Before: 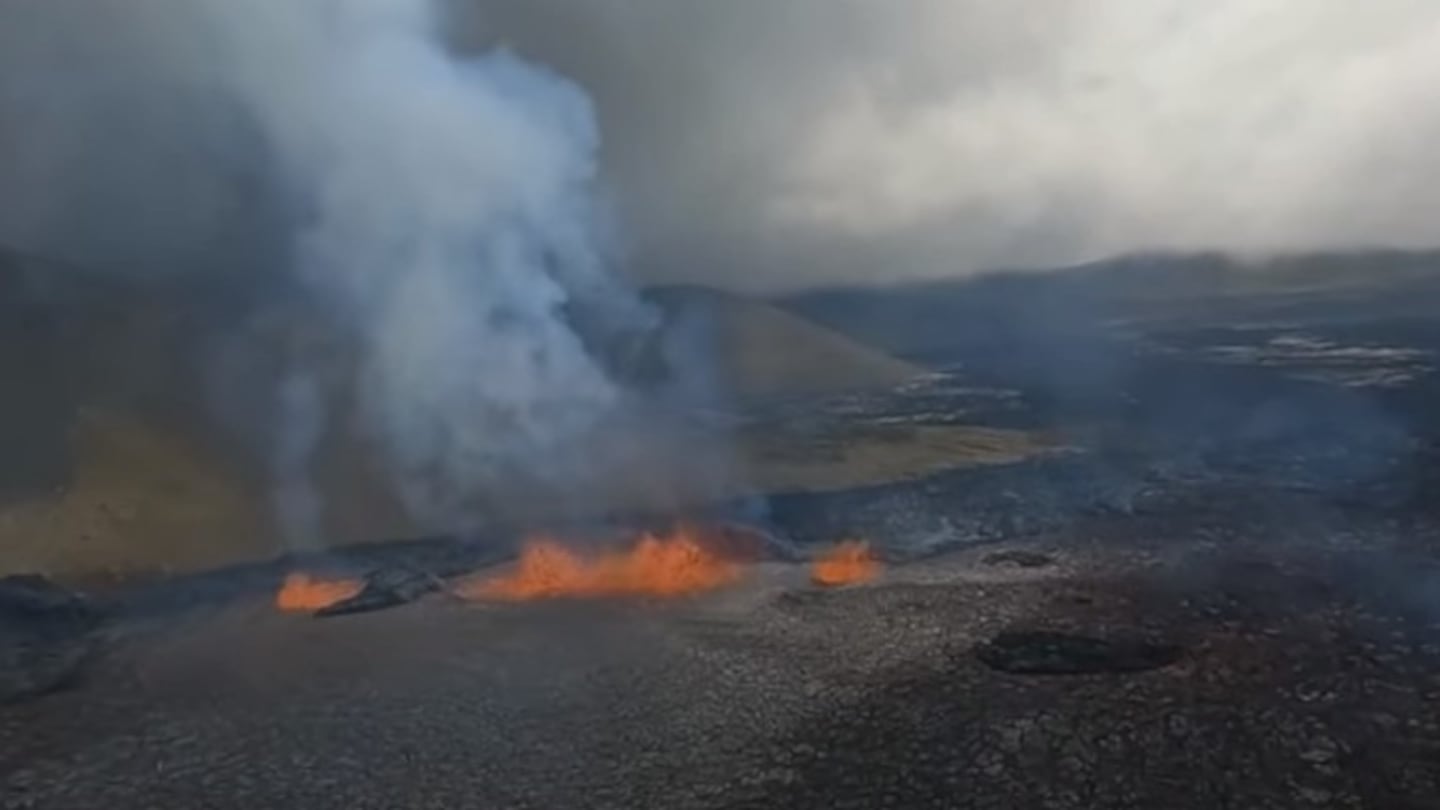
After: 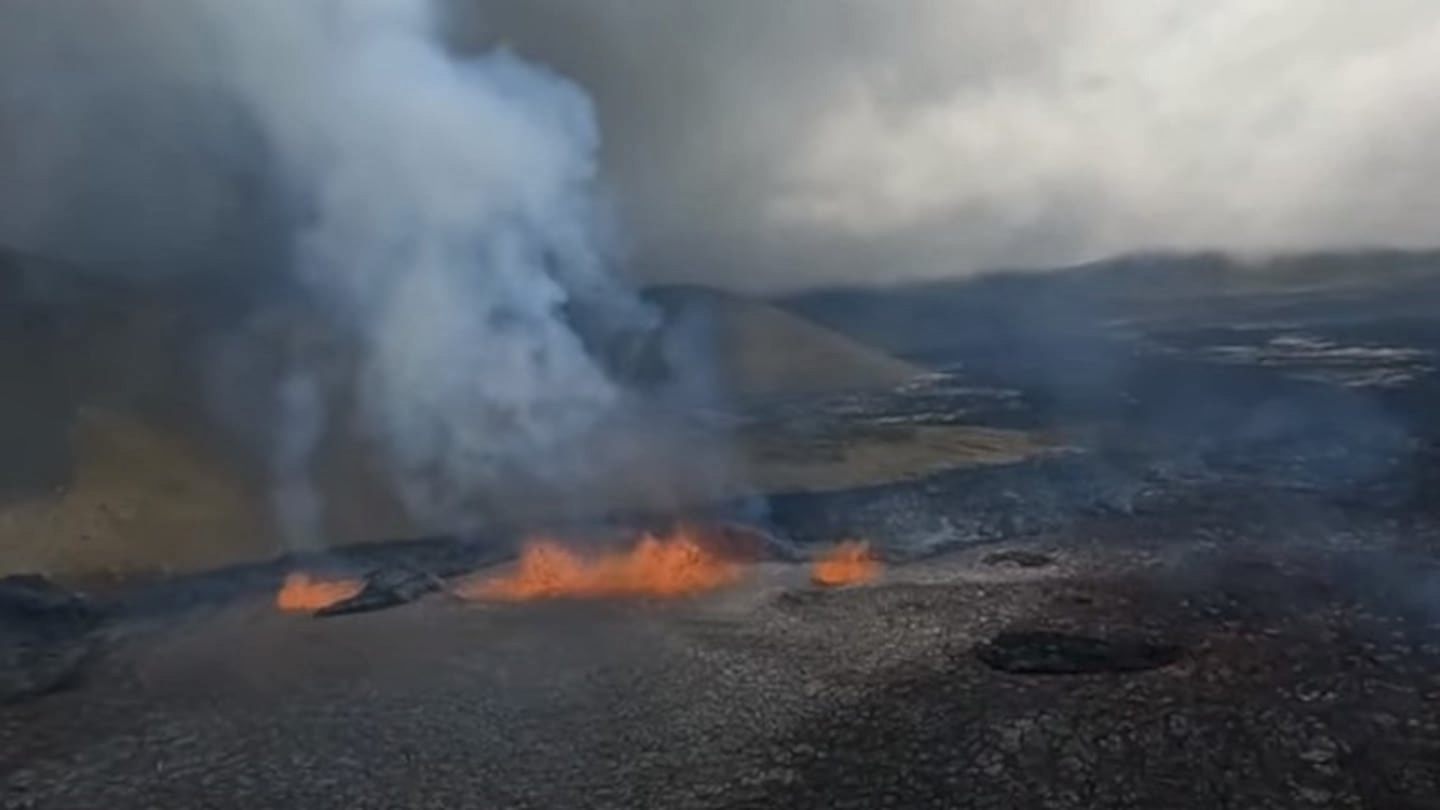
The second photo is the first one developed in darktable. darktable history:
local contrast: shadows 94%, midtone range 0.499
